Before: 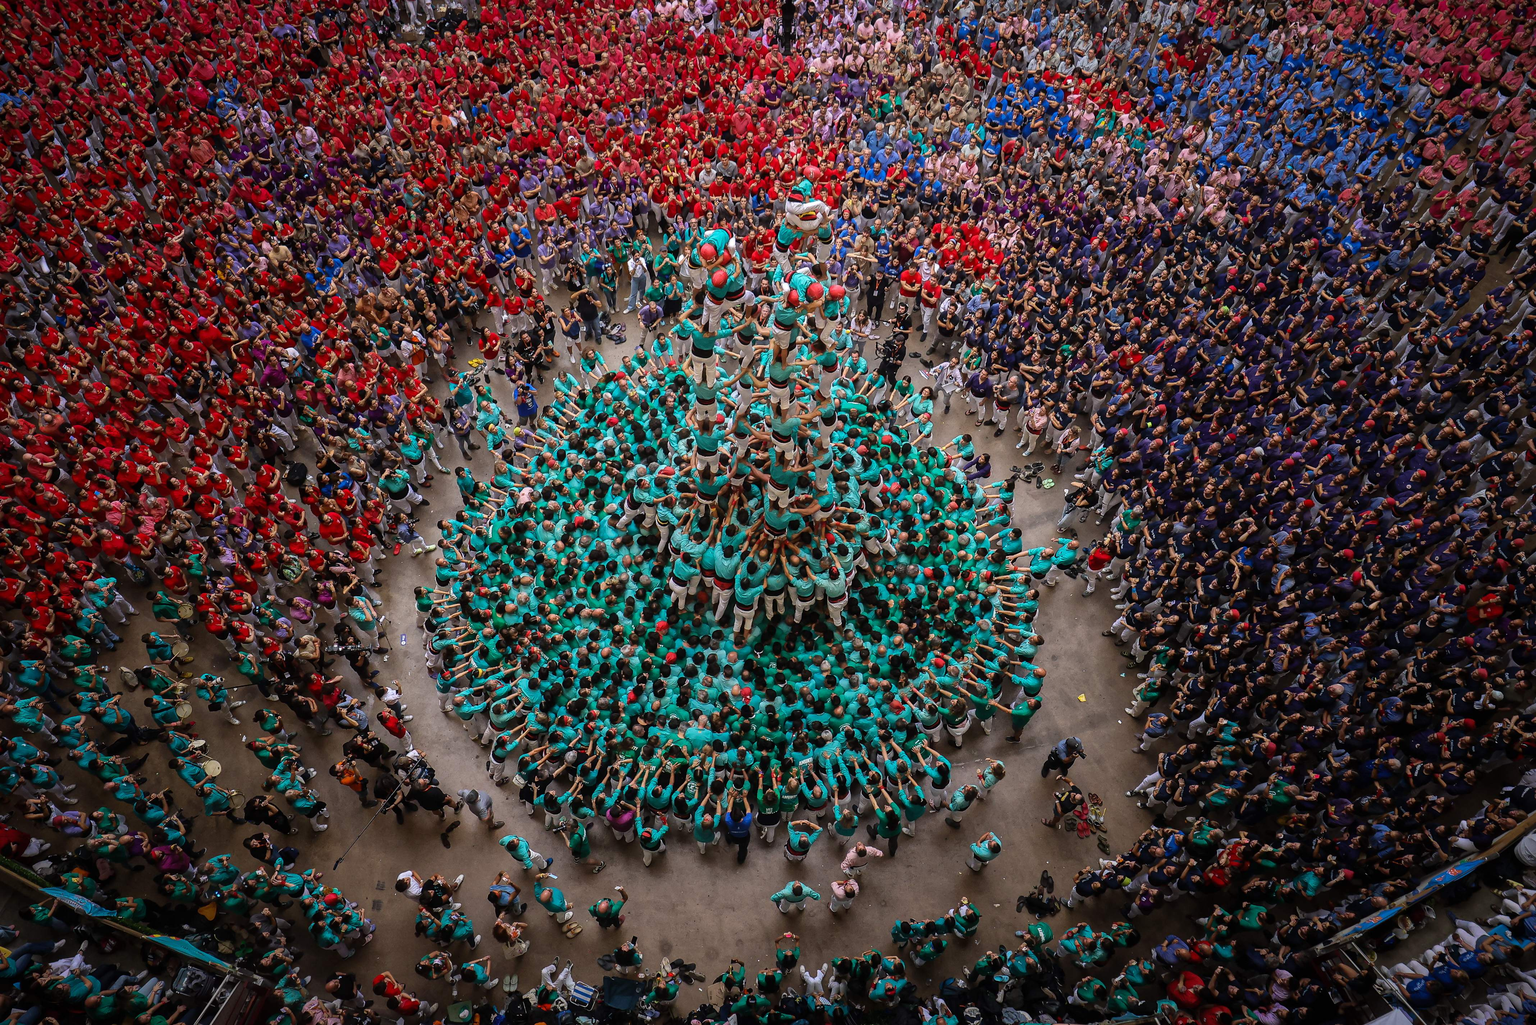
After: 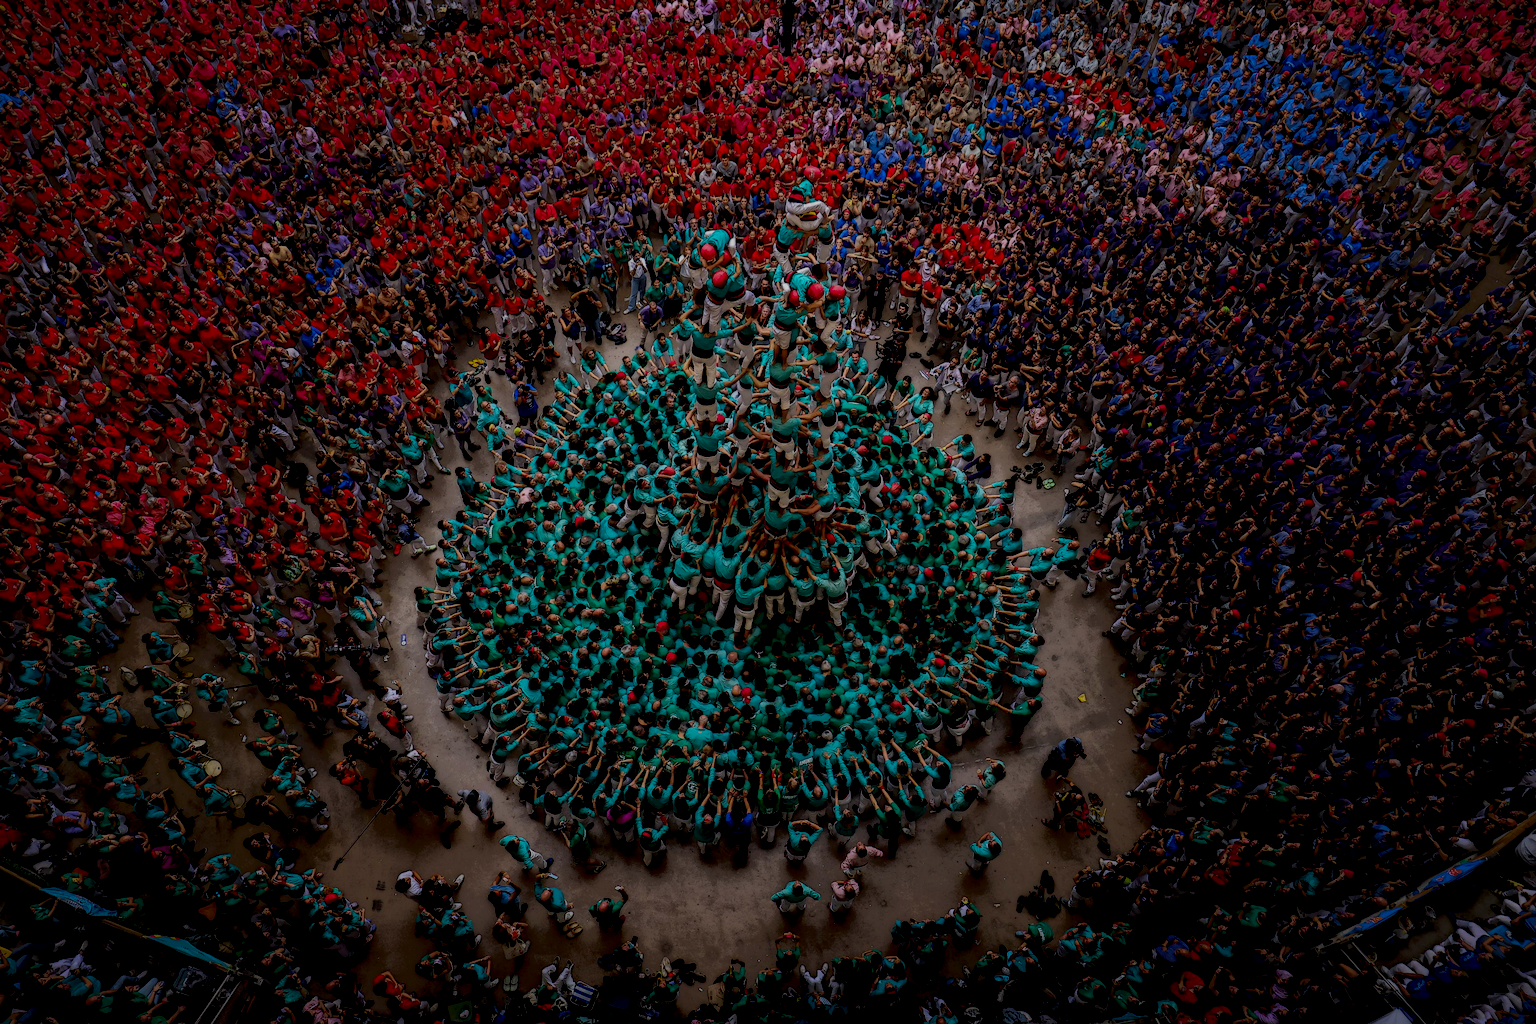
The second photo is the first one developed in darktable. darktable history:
local contrast: highlights 1%, shadows 203%, detail 164%, midtone range 0.006
